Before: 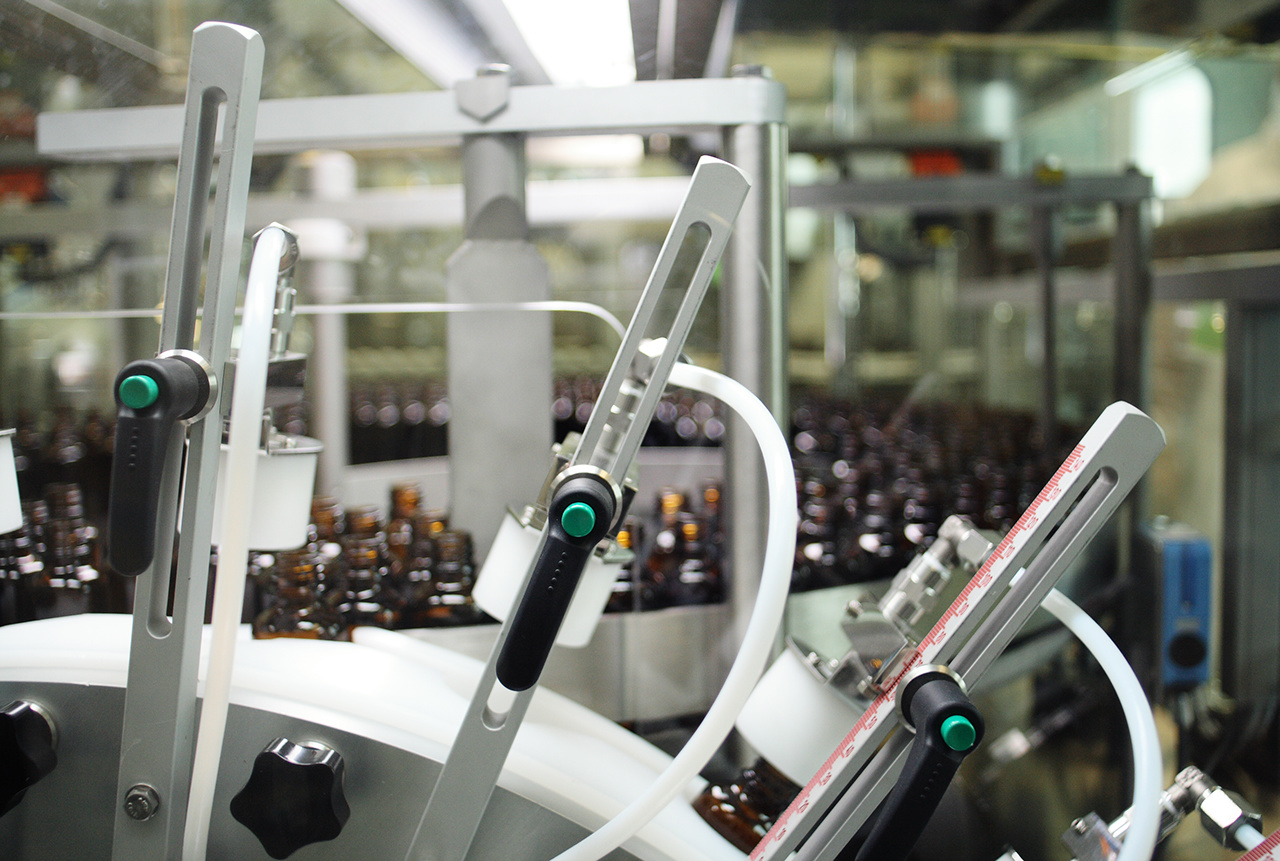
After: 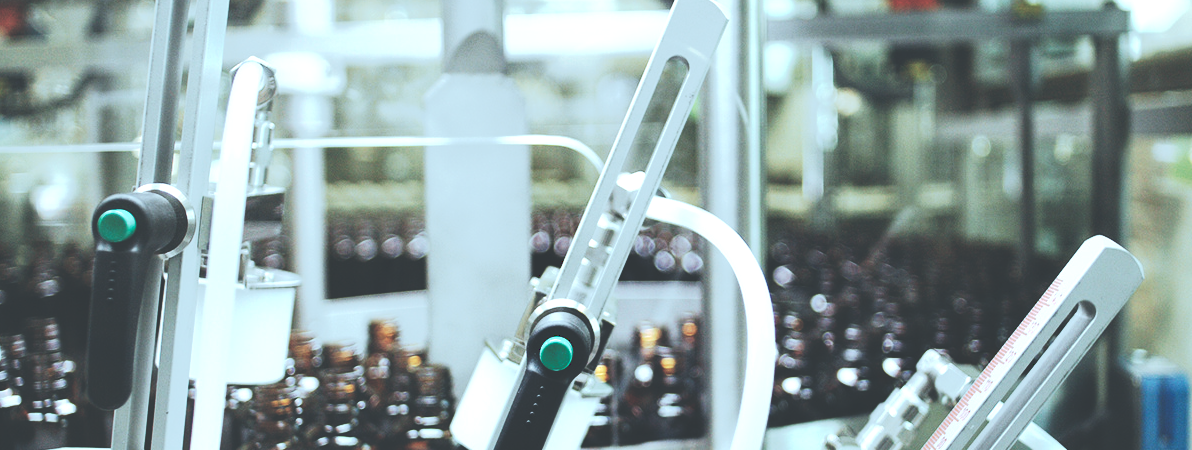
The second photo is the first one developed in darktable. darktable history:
crop: left 1.753%, top 19.386%, right 4.81%, bottom 28.155%
shadows and highlights: shadows 20.52, highlights -20.03, soften with gaussian
exposure: exposure 0.605 EV, compensate highlight preservation false
color correction: highlights a* -13.1, highlights b* -17.76, saturation 0.699
tone curve: curves: ch0 [(0, 0) (0.003, 0.231) (0.011, 0.231) (0.025, 0.231) (0.044, 0.231) (0.069, 0.235) (0.1, 0.24) (0.136, 0.246) (0.177, 0.256) (0.224, 0.279) (0.277, 0.313) (0.335, 0.354) (0.399, 0.428) (0.468, 0.514) (0.543, 0.61) (0.623, 0.728) (0.709, 0.808) (0.801, 0.873) (0.898, 0.909) (1, 1)], preserve colors none
